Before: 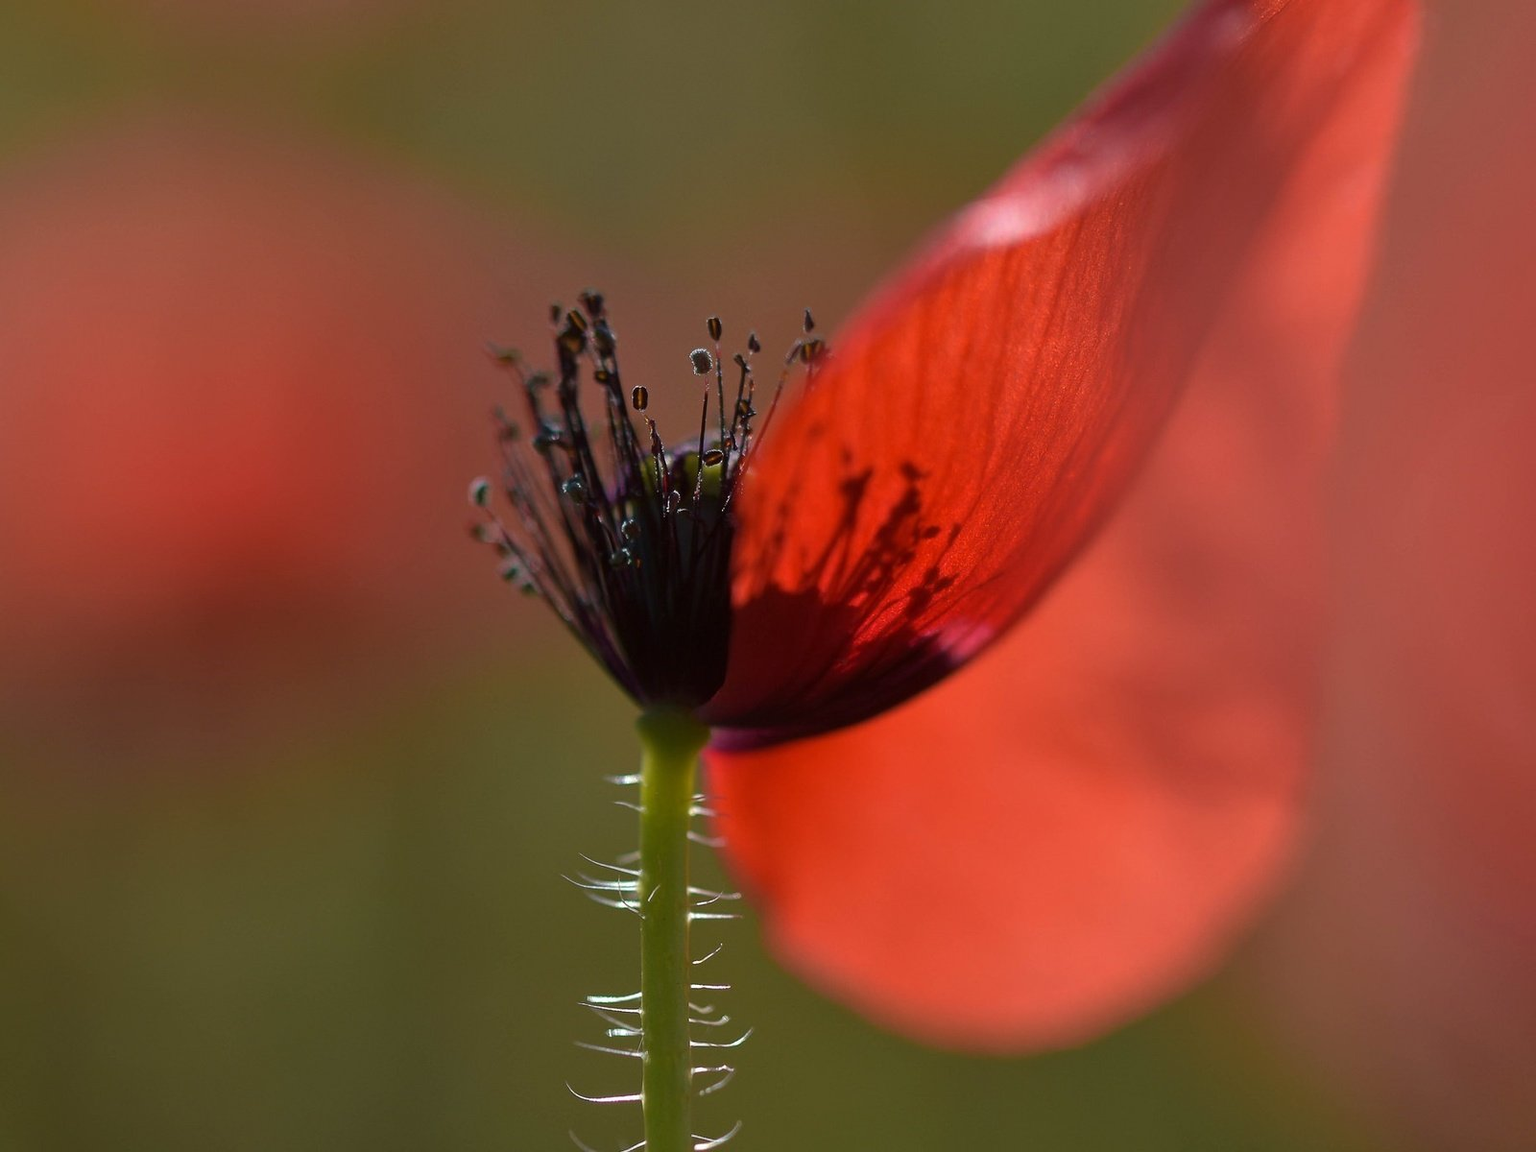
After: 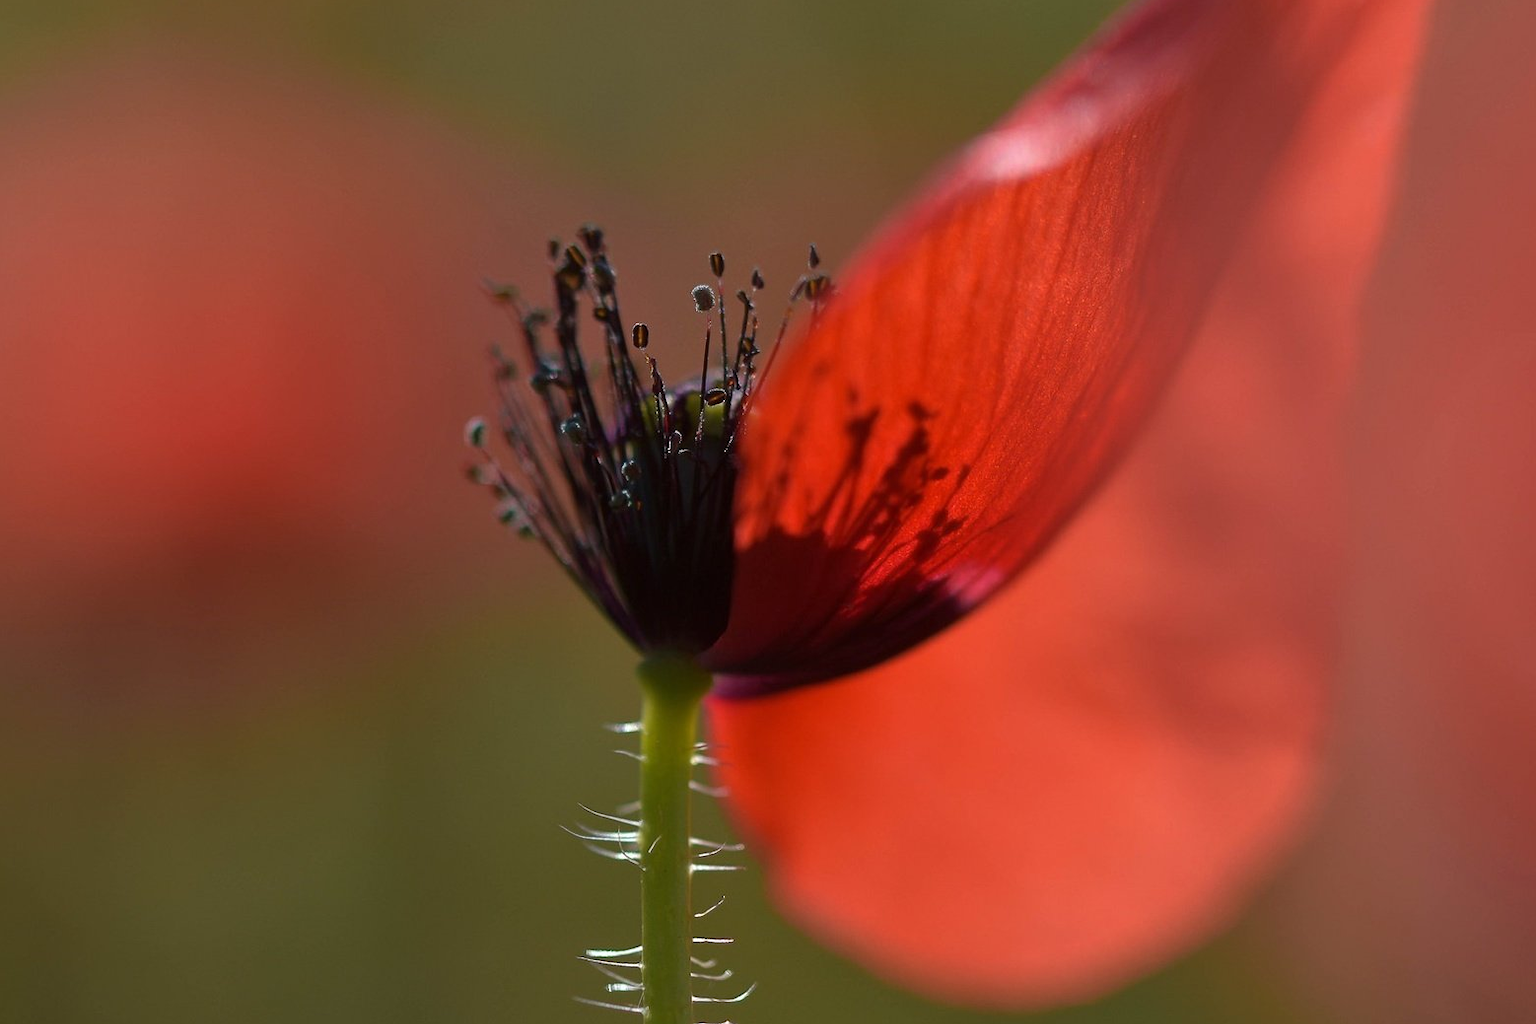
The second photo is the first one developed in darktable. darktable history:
crop: left 1.115%, top 6.178%, right 1.458%, bottom 7.177%
